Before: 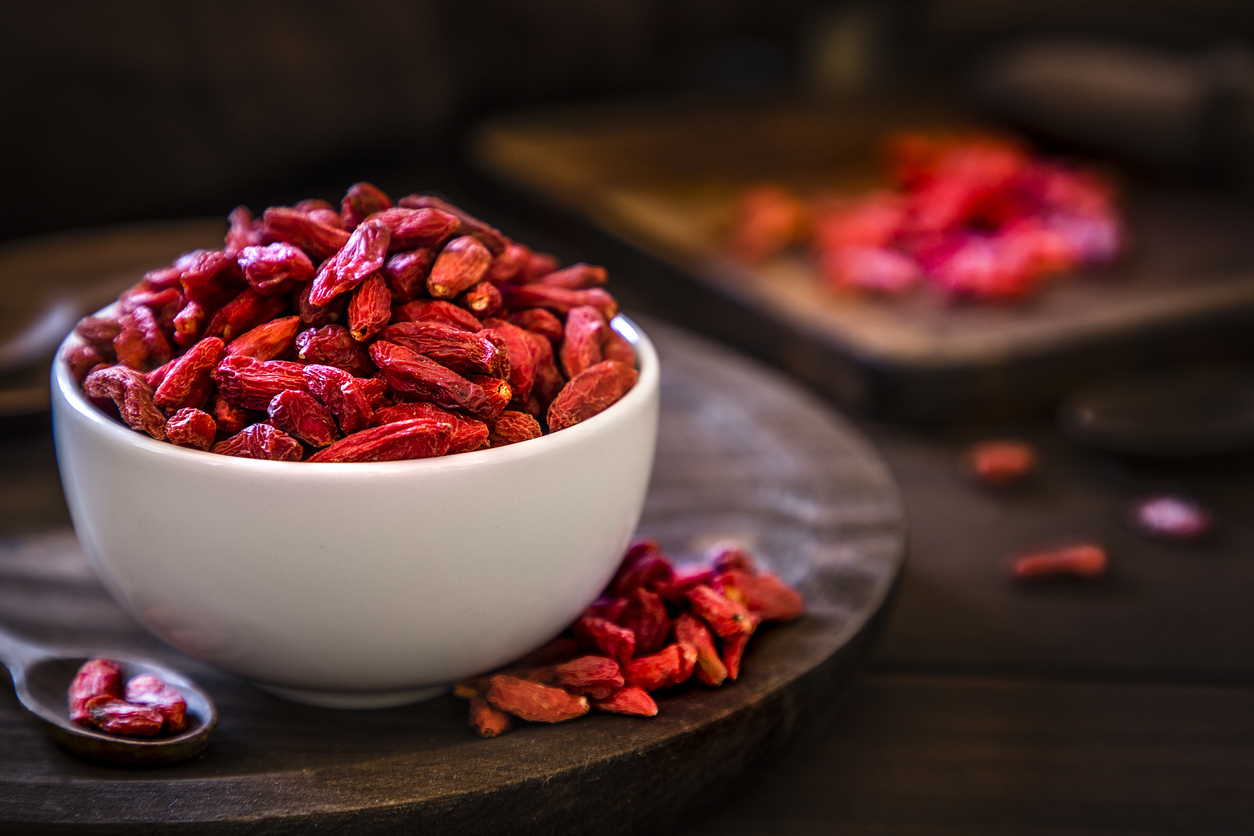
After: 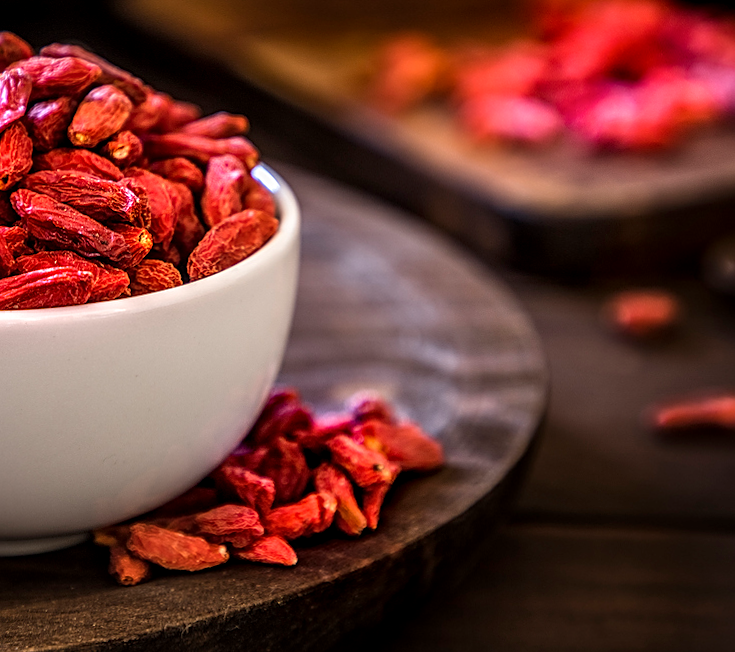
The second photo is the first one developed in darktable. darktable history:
rotate and perspective: rotation 0.192°, lens shift (horizontal) -0.015, crop left 0.005, crop right 0.996, crop top 0.006, crop bottom 0.99
local contrast: on, module defaults
crop and rotate: left 28.256%, top 17.734%, right 12.656%, bottom 3.573%
sharpen: on, module defaults
